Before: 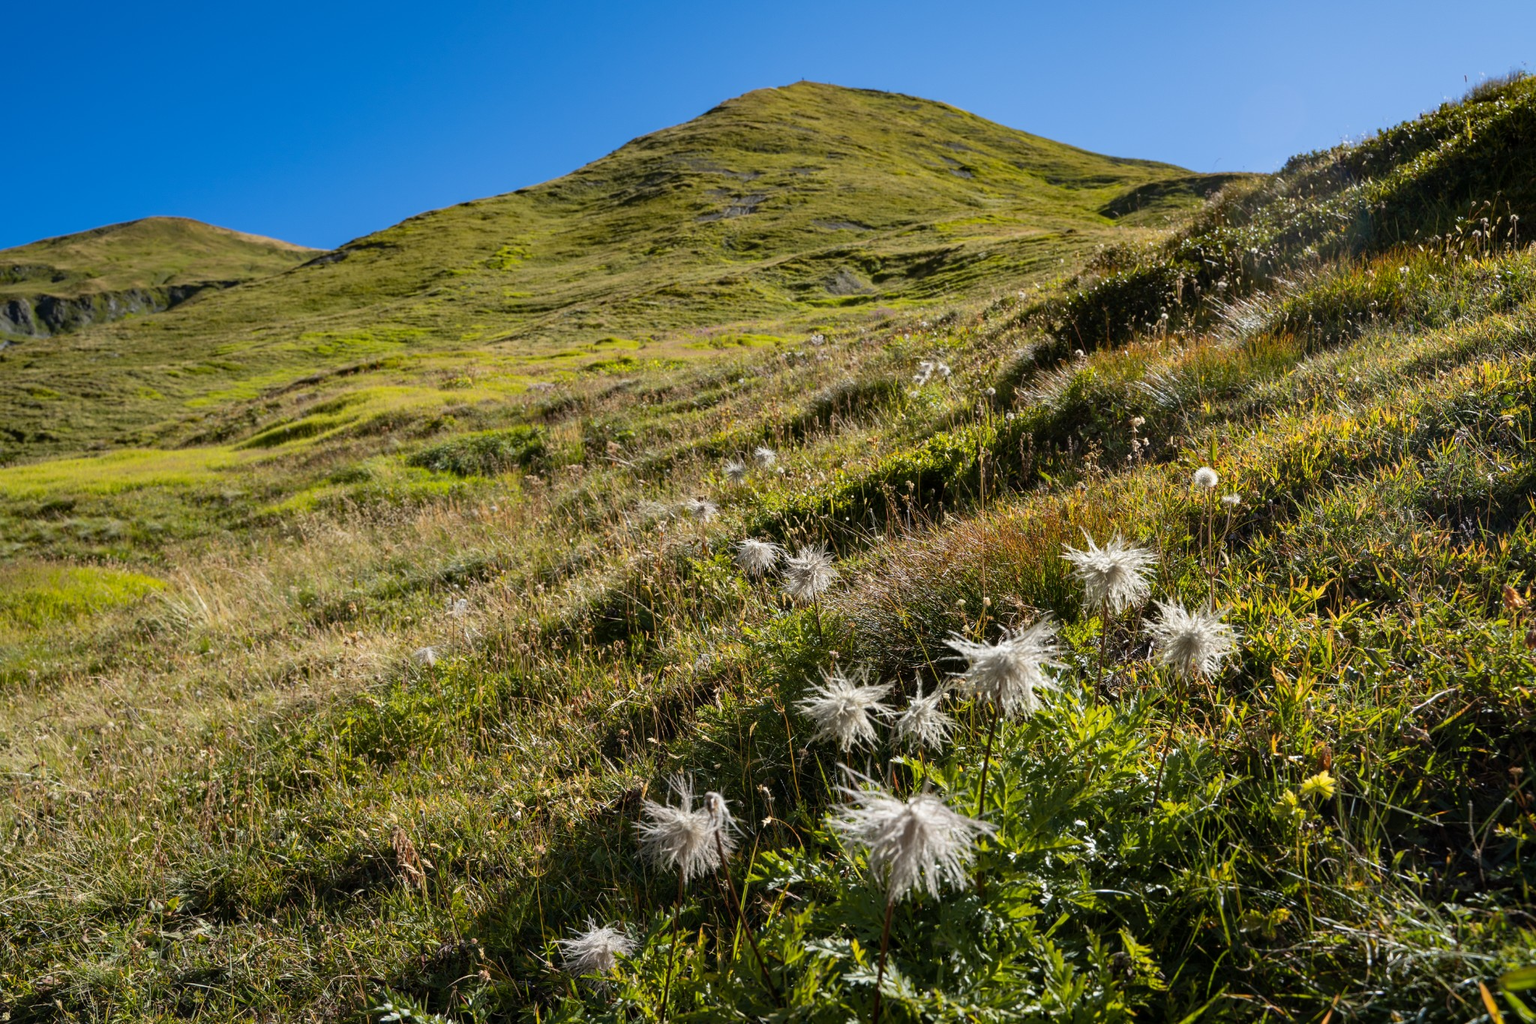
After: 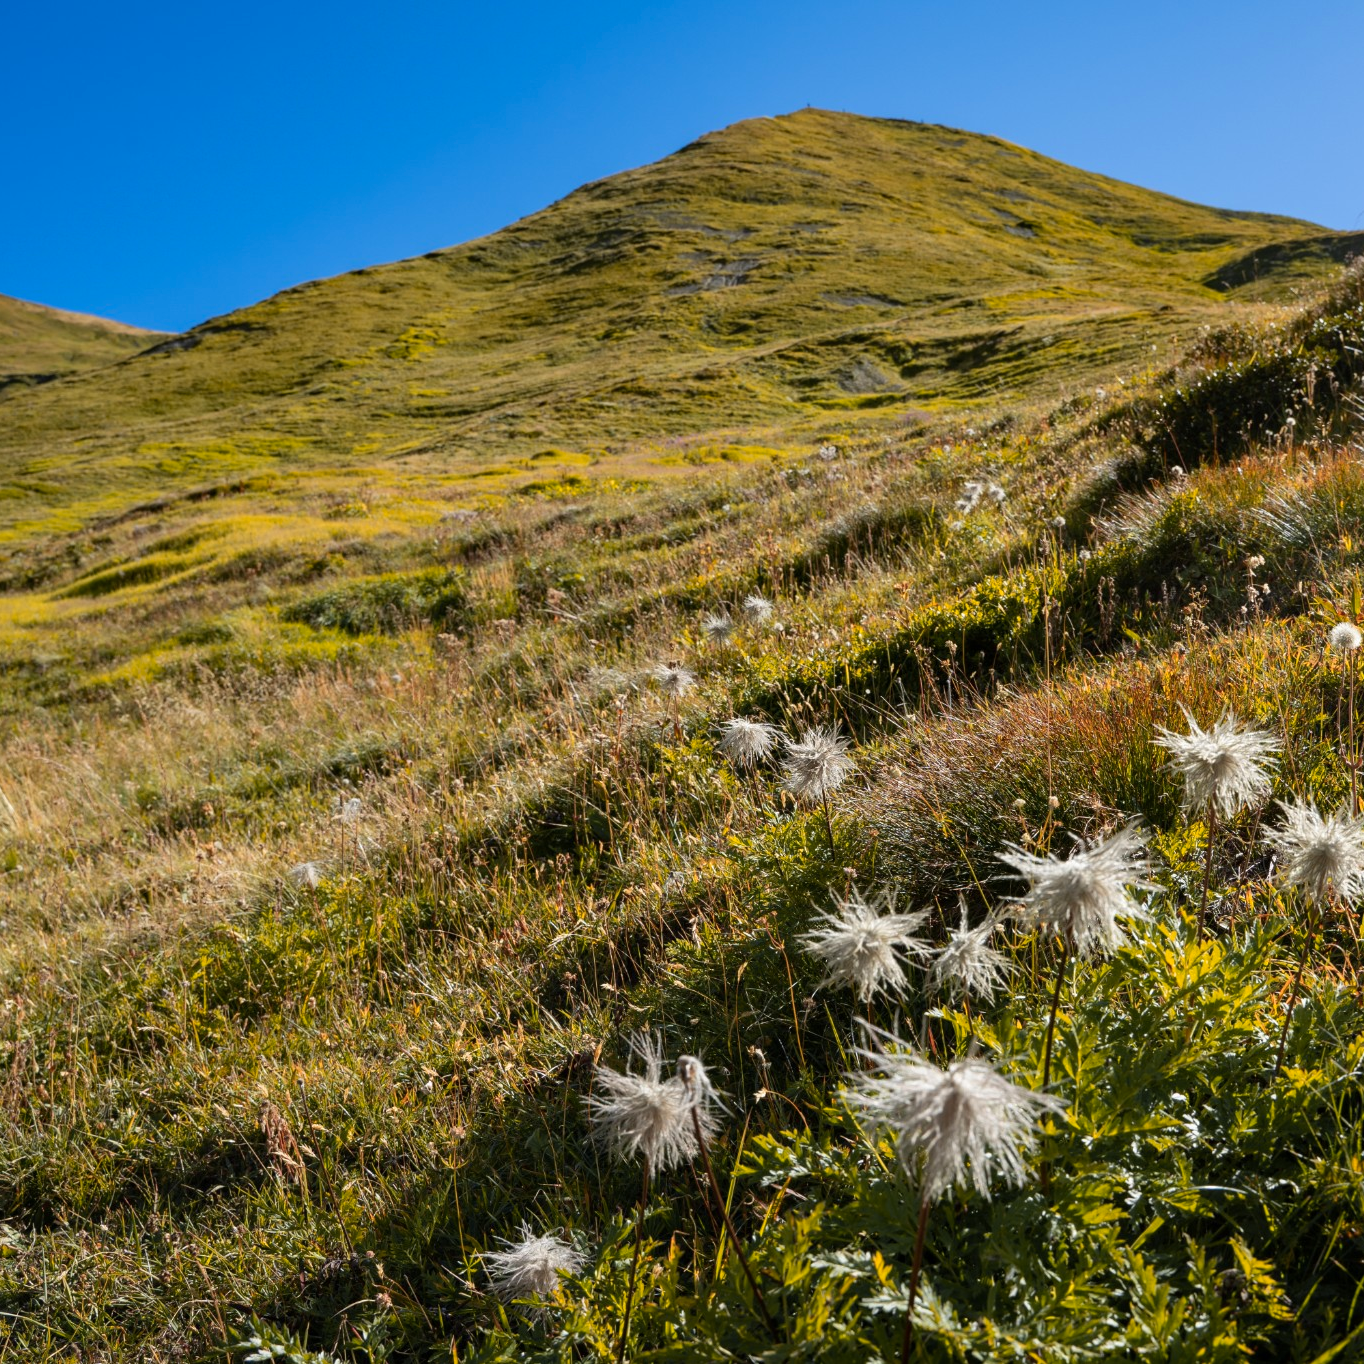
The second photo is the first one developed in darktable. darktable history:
crop and rotate: left 12.815%, right 20.542%
color zones: curves: ch1 [(0.309, 0.524) (0.41, 0.329) (0.508, 0.509)]; ch2 [(0.25, 0.457) (0.75, 0.5)]
